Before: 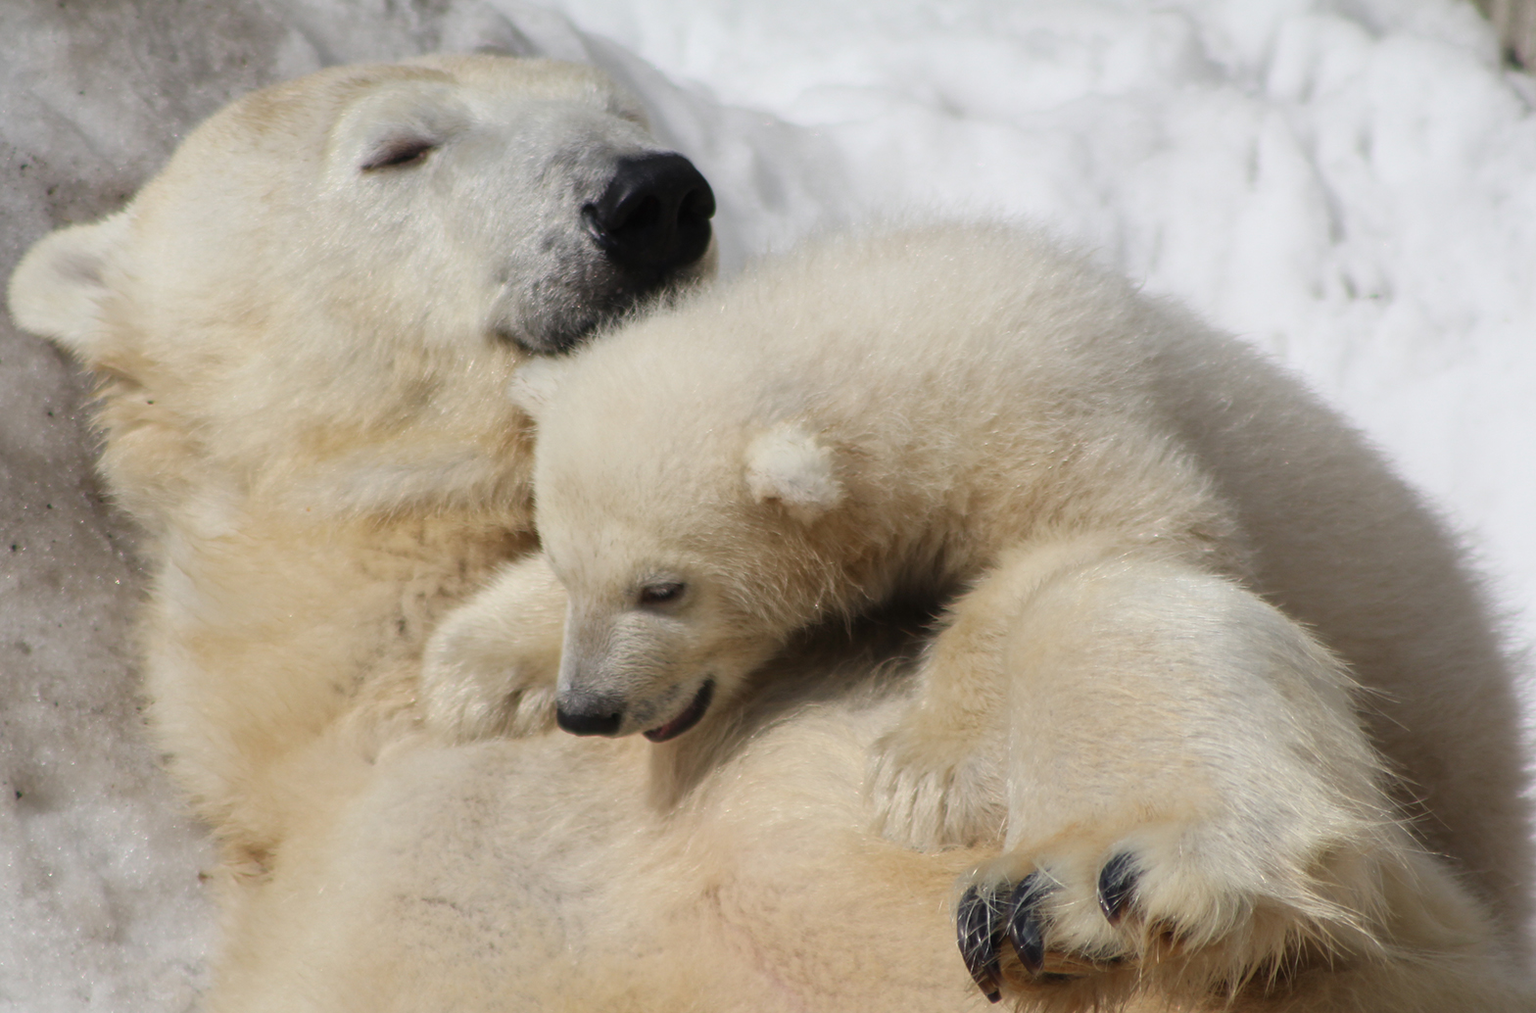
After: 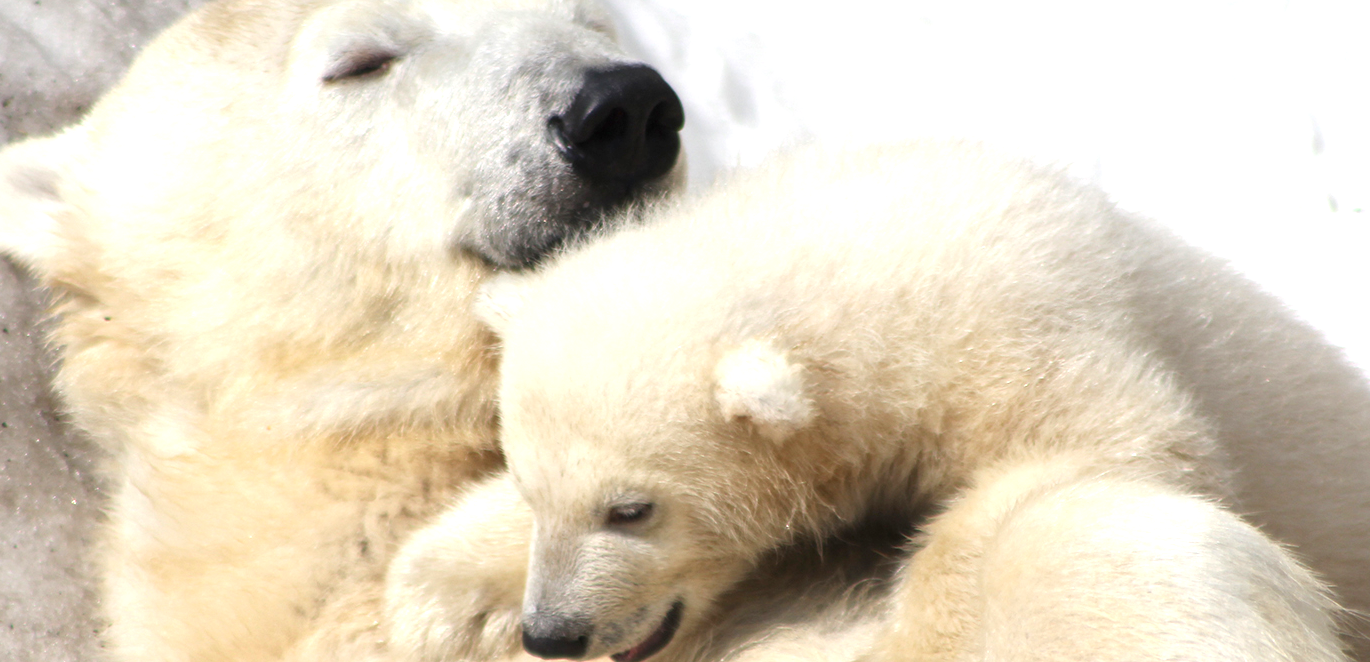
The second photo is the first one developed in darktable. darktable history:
crop: left 2.991%, top 8.984%, right 9.63%, bottom 26.922%
exposure: black level correction 0.001, exposure 0.961 EV, compensate highlight preservation false
